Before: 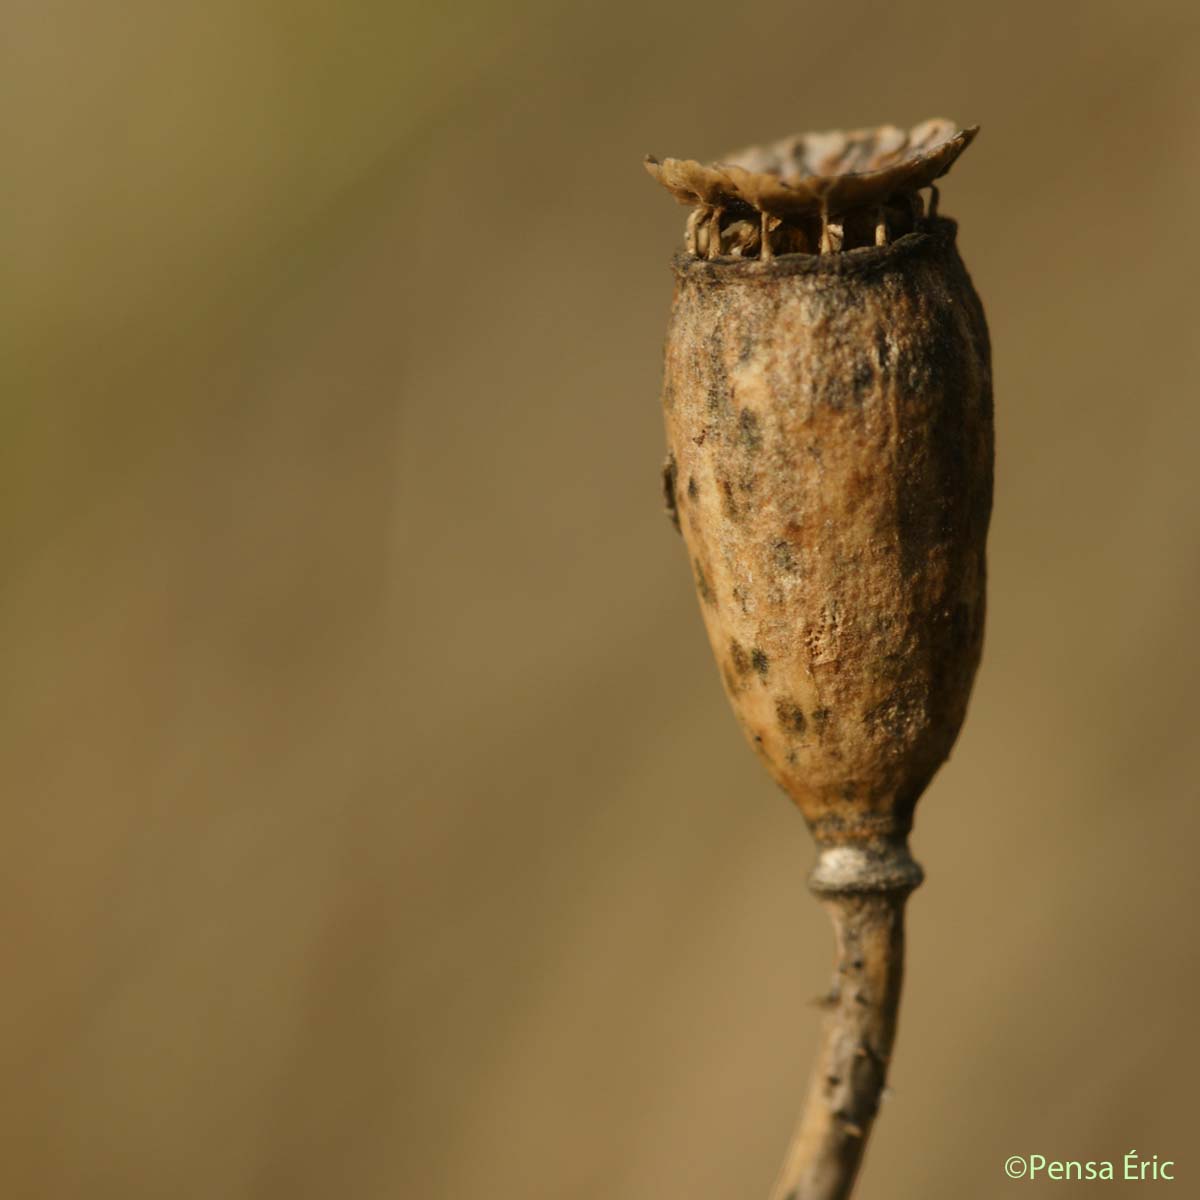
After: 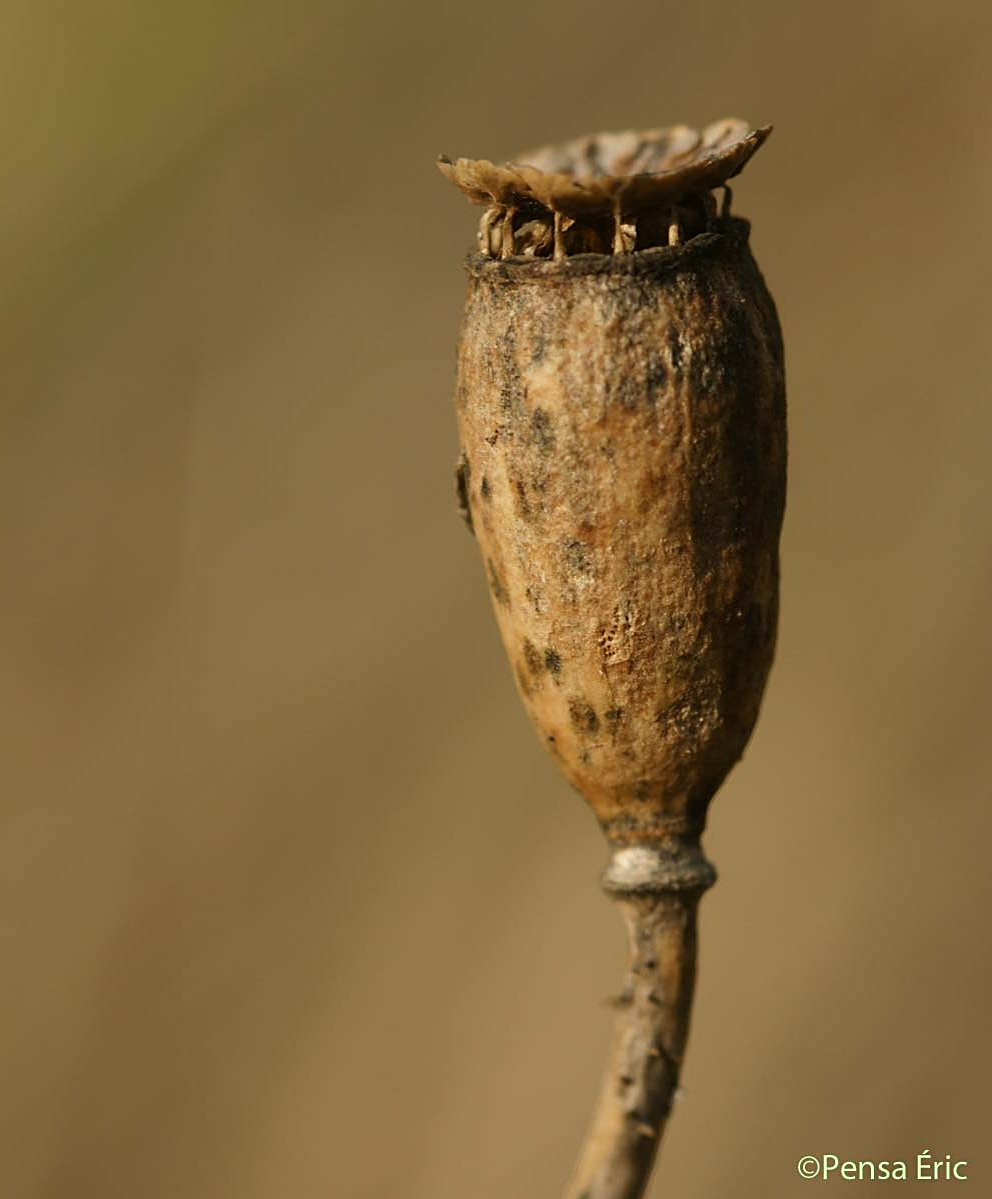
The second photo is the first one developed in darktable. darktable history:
crop: left 17.29%, bottom 0.05%
sharpen: on, module defaults
